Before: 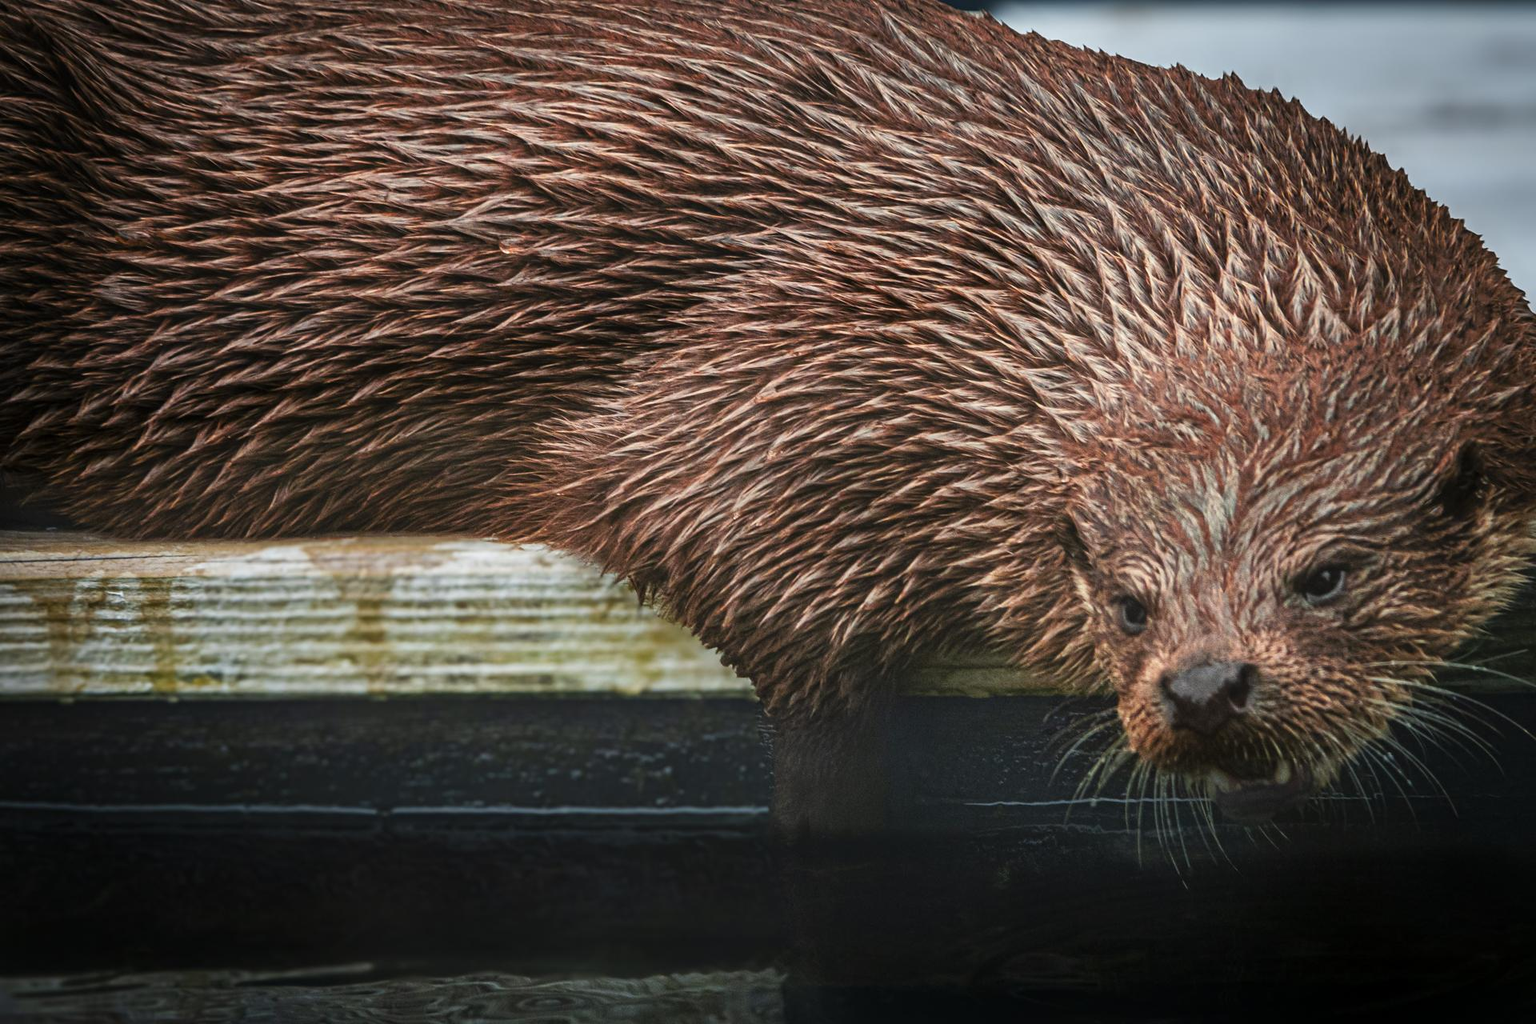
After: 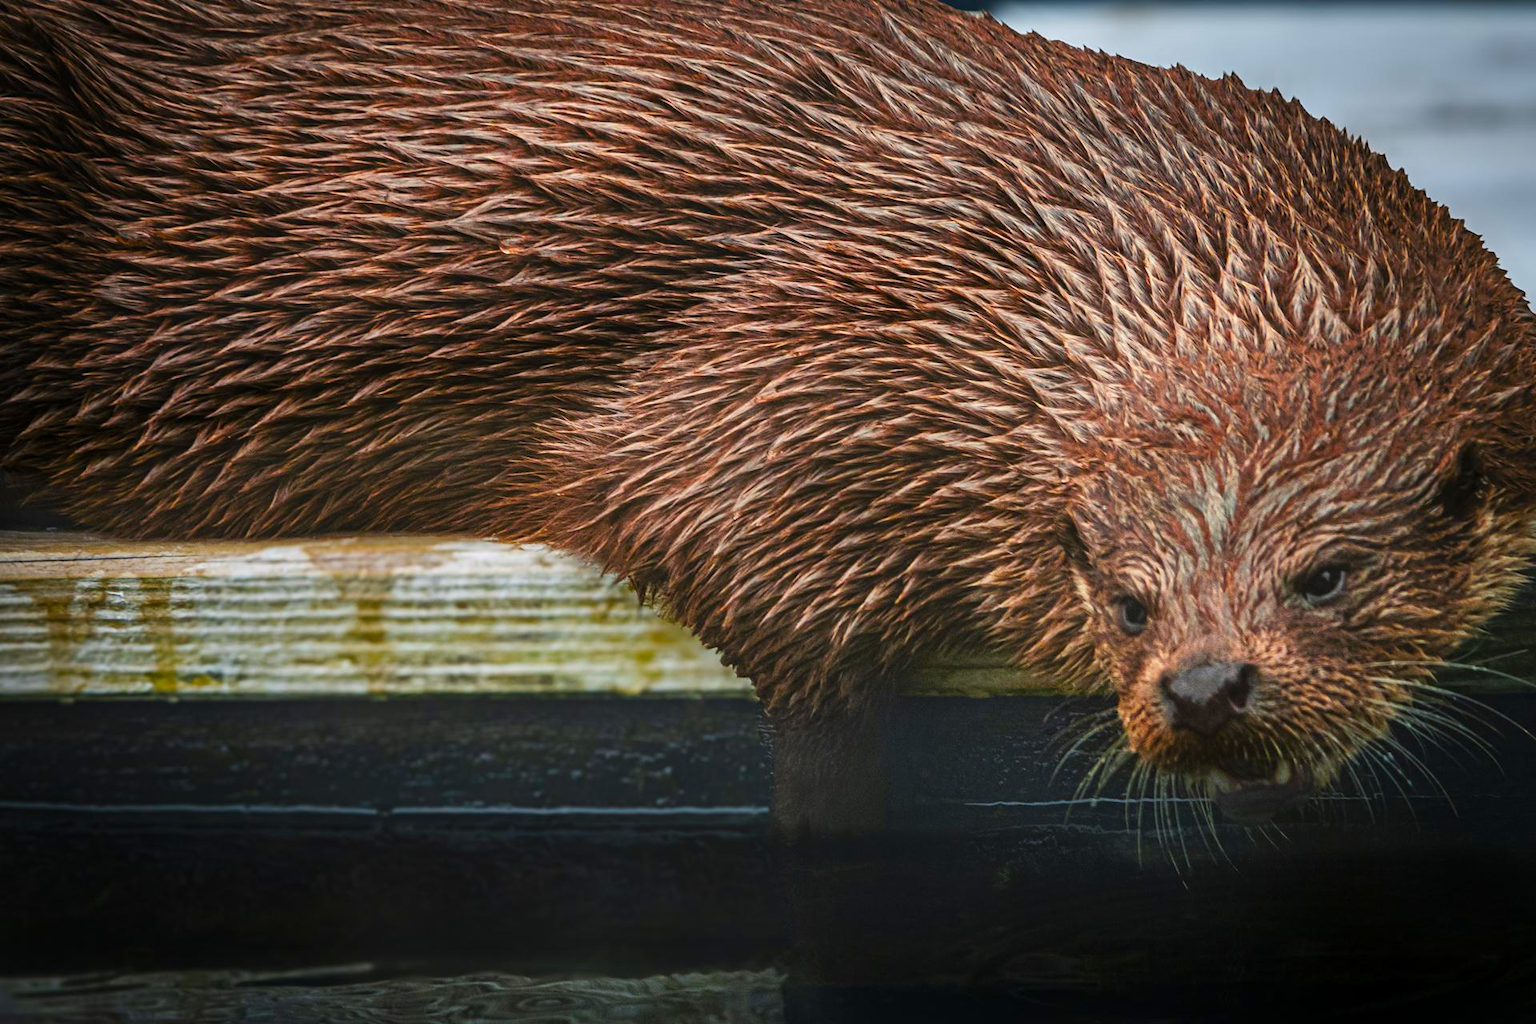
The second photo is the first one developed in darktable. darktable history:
color balance rgb: highlights gain › chroma 0.234%, highlights gain › hue 331.41°, perceptual saturation grading › global saturation 31.244%, global vibrance 20%
